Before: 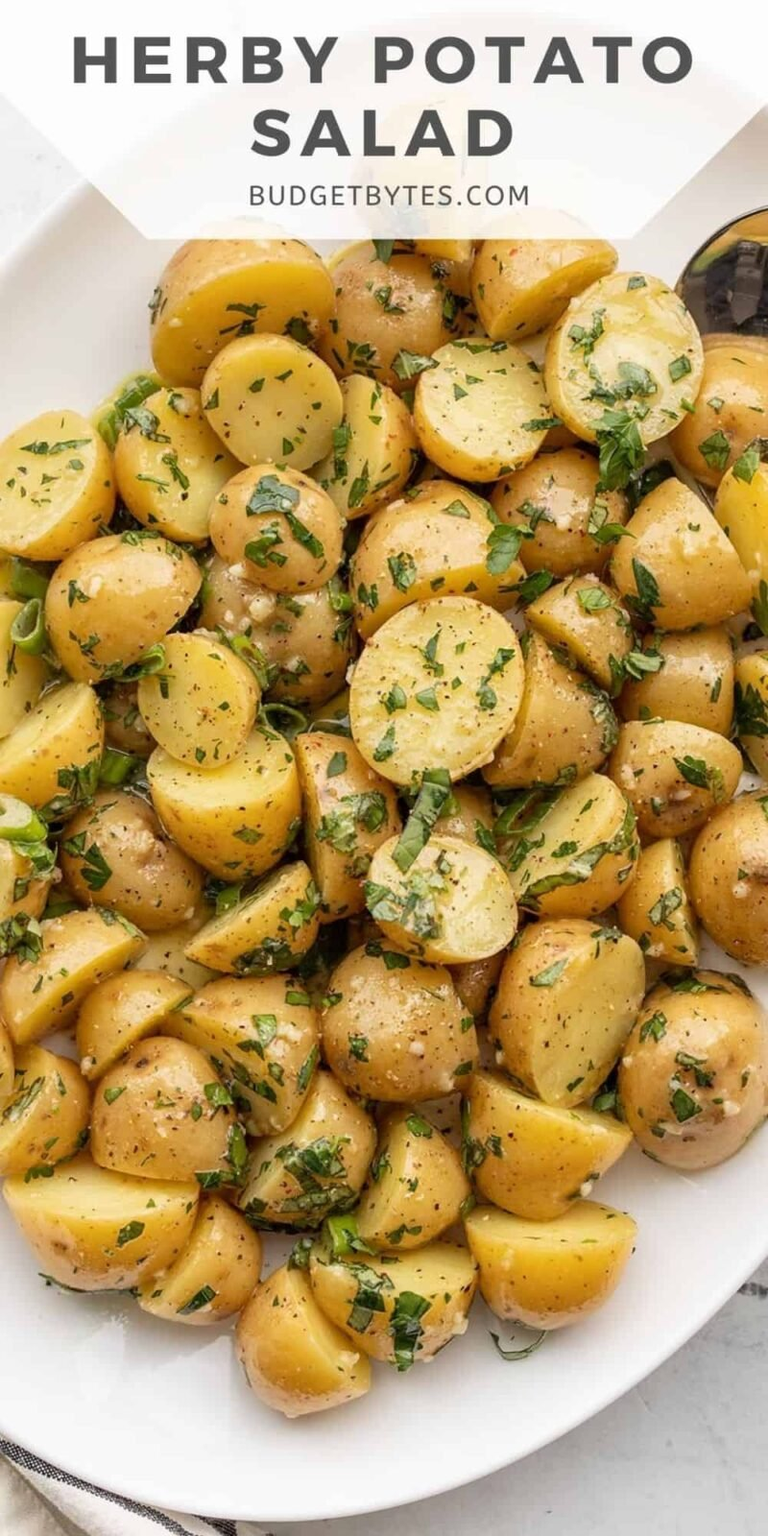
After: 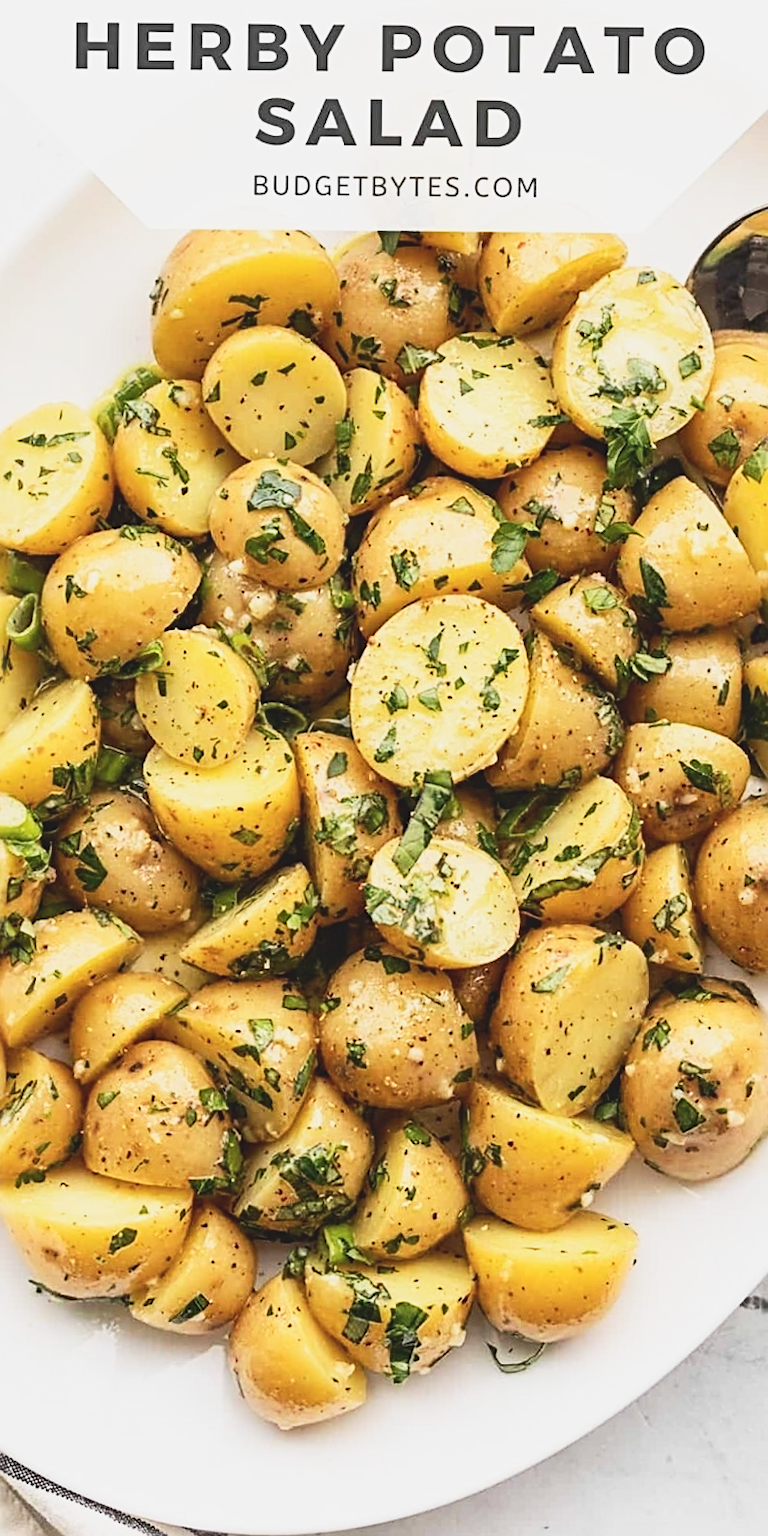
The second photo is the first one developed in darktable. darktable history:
contrast brightness saturation: contrast 0.197, brightness -0.1, saturation 0.096
crop and rotate: angle -0.51°
exposure: black level correction -0.024, exposure -0.12 EV, compensate highlight preservation false
sharpen: radius 2.768
base curve: curves: ch0 [(0, 0) (0.088, 0.125) (0.176, 0.251) (0.354, 0.501) (0.613, 0.749) (1, 0.877)], preserve colors none
